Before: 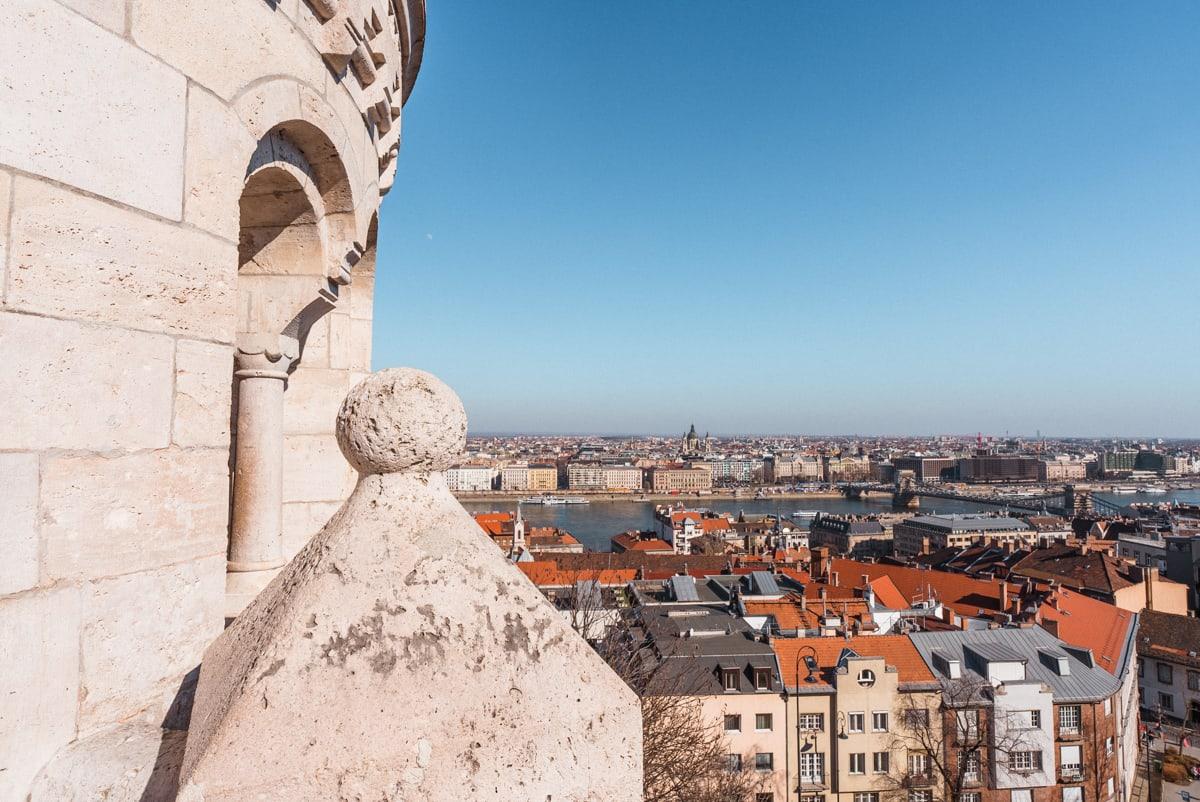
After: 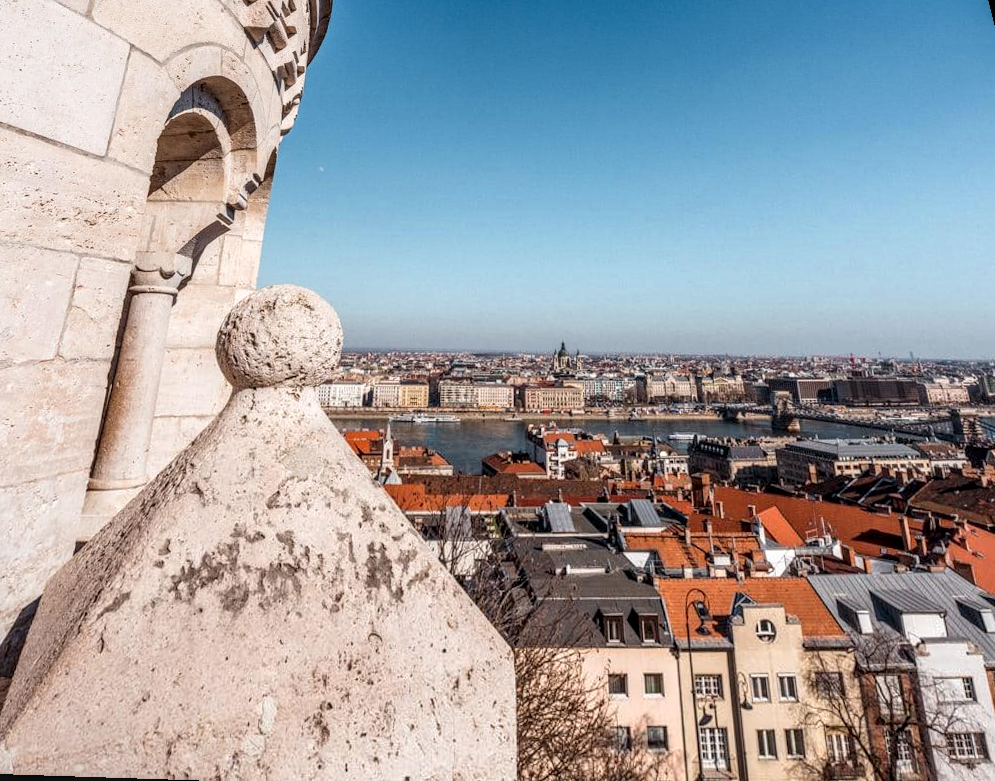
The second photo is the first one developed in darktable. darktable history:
rotate and perspective: rotation 0.72°, lens shift (vertical) -0.352, lens shift (horizontal) -0.051, crop left 0.152, crop right 0.859, crop top 0.019, crop bottom 0.964
color zones: curves: ch0 [(0, 0.5) (0.143, 0.5) (0.286, 0.5) (0.429, 0.5) (0.571, 0.5) (0.714, 0.476) (0.857, 0.5) (1, 0.5)]; ch2 [(0, 0.5) (0.143, 0.5) (0.286, 0.5) (0.429, 0.5) (0.571, 0.5) (0.714, 0.487) (0.857, 0.5) (1, 0.5)]
local contrast: highlights 20%, detail 150%
